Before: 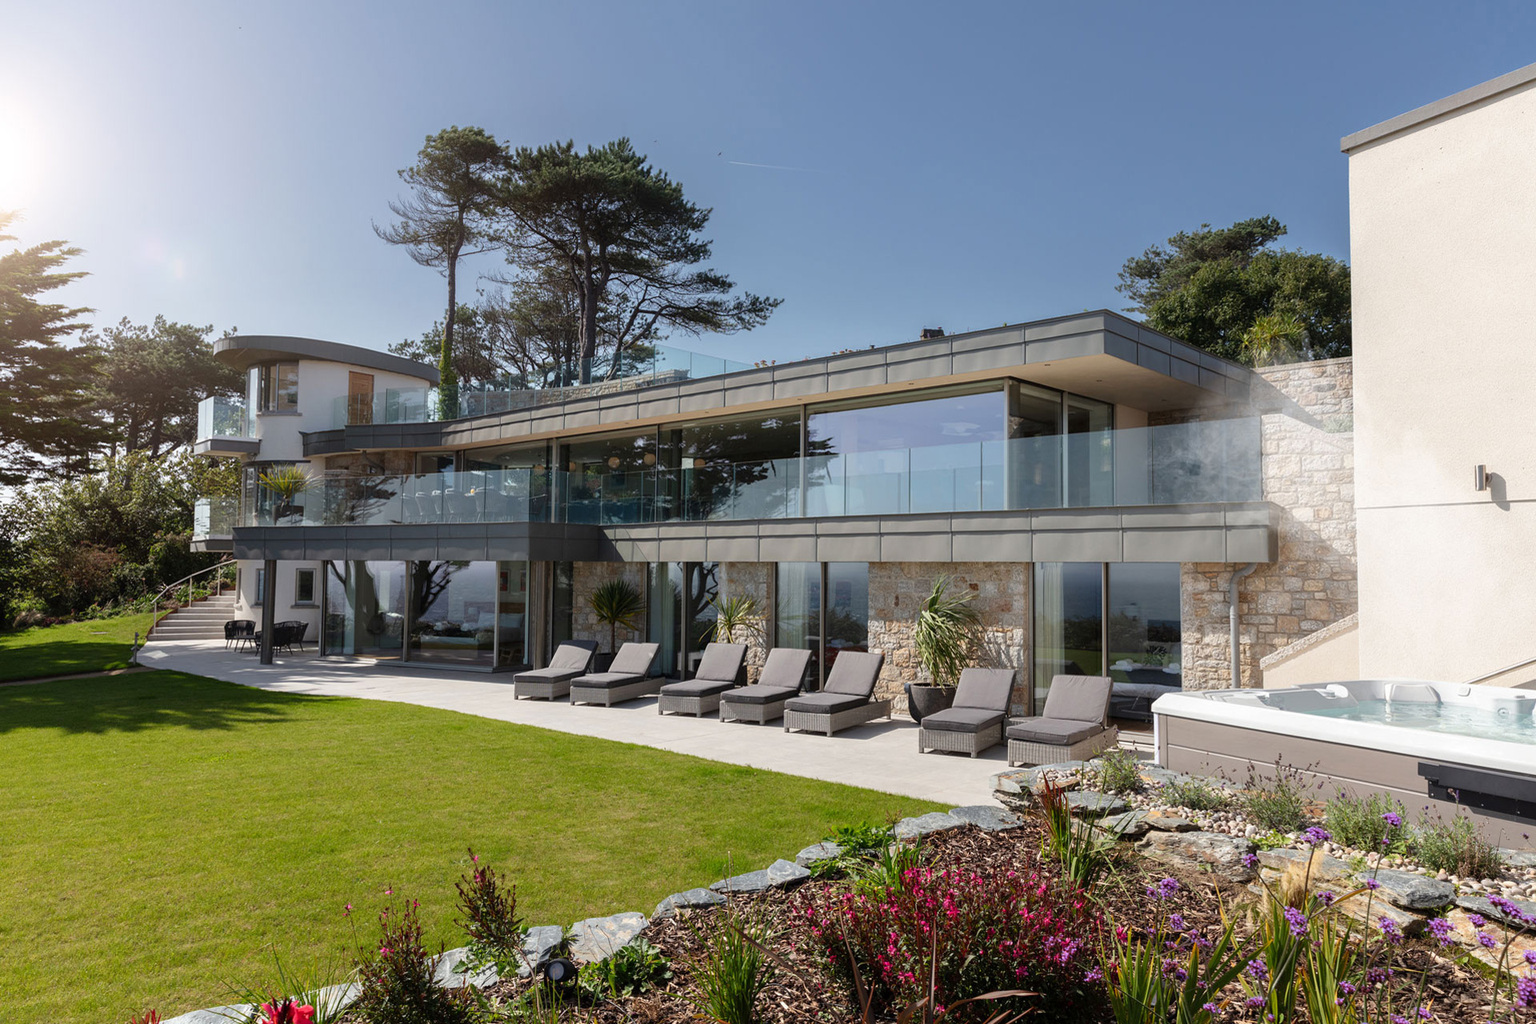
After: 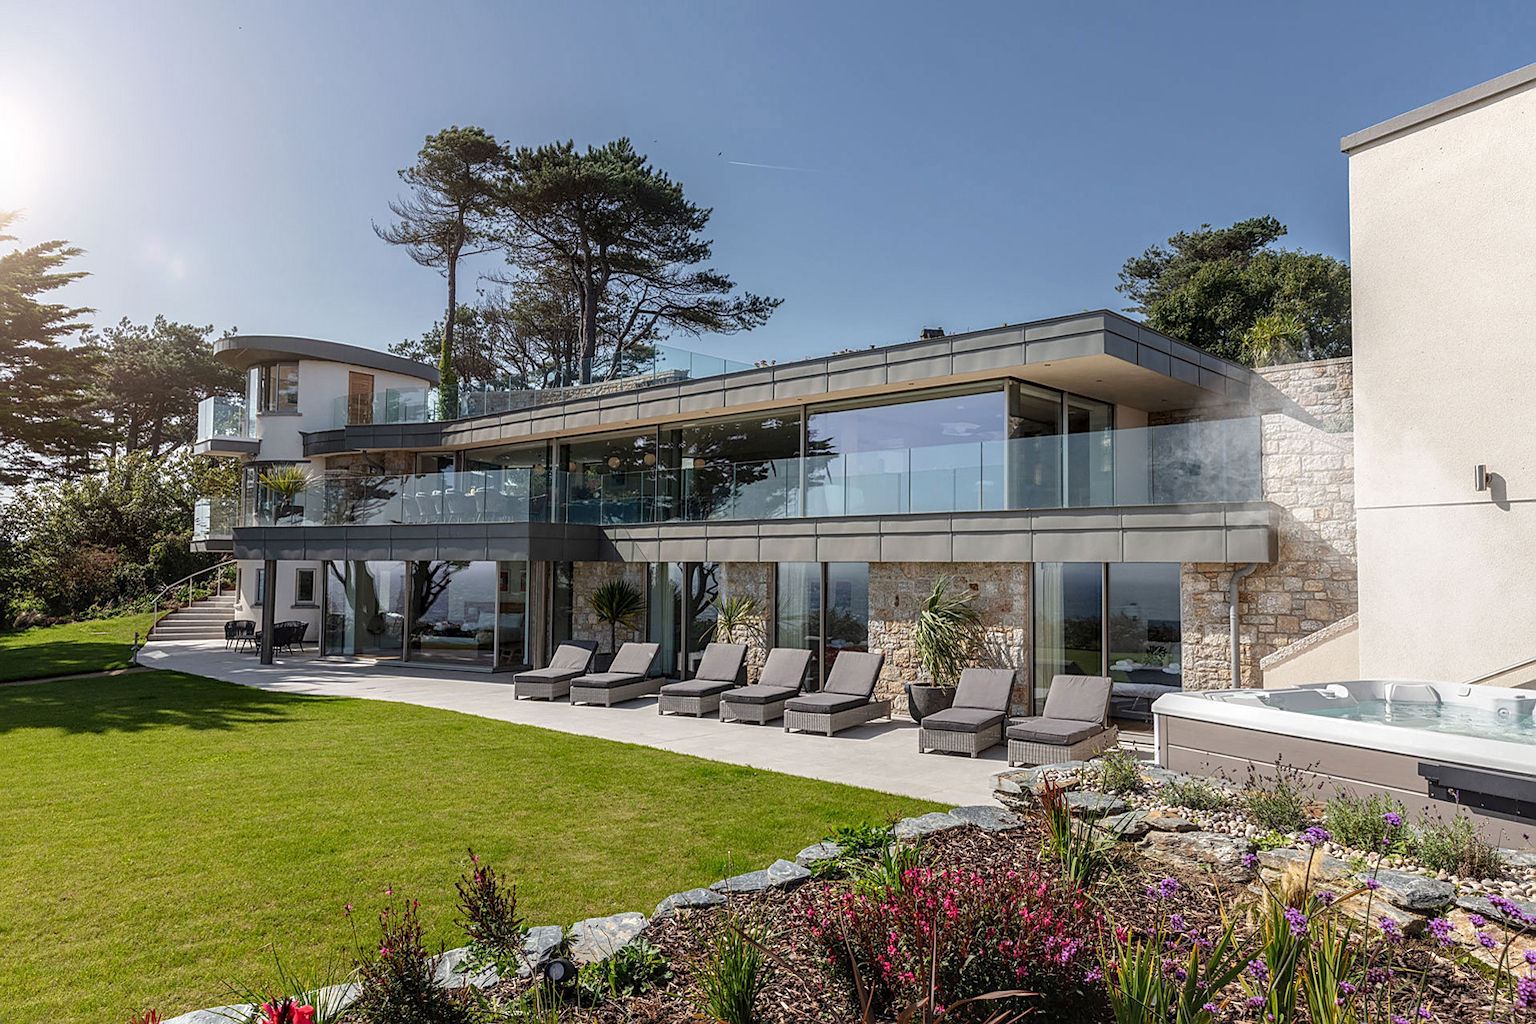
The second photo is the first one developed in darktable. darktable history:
sharpen: on, module defaults
local contrast: highlights 0%, shadows 5%, detail 133%
